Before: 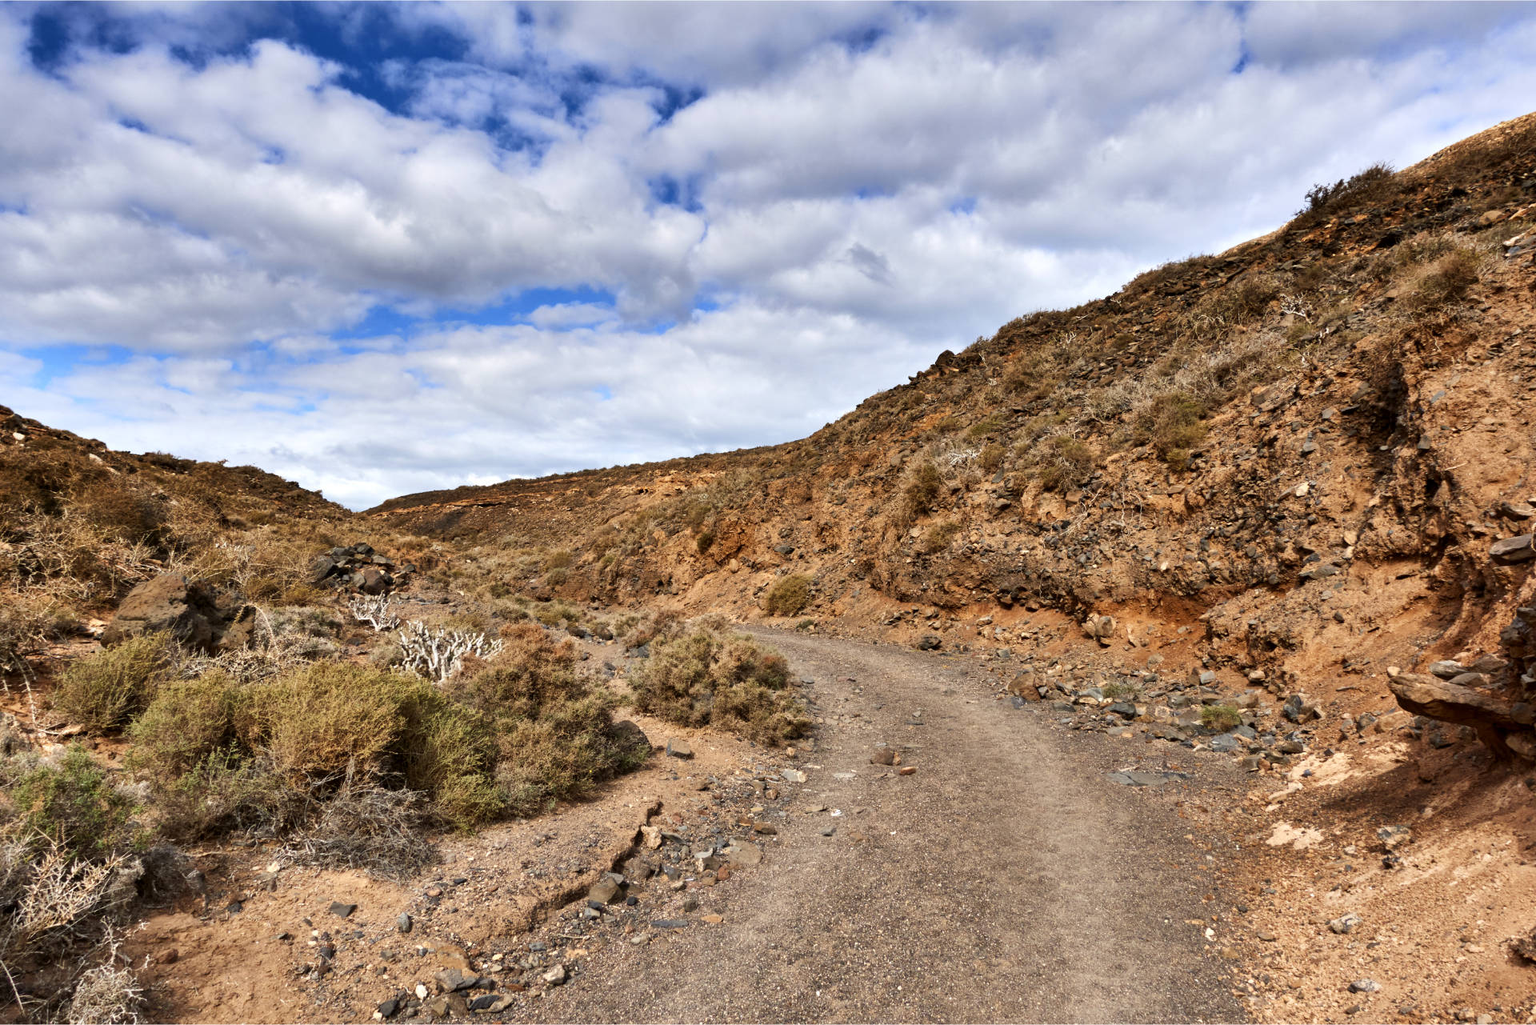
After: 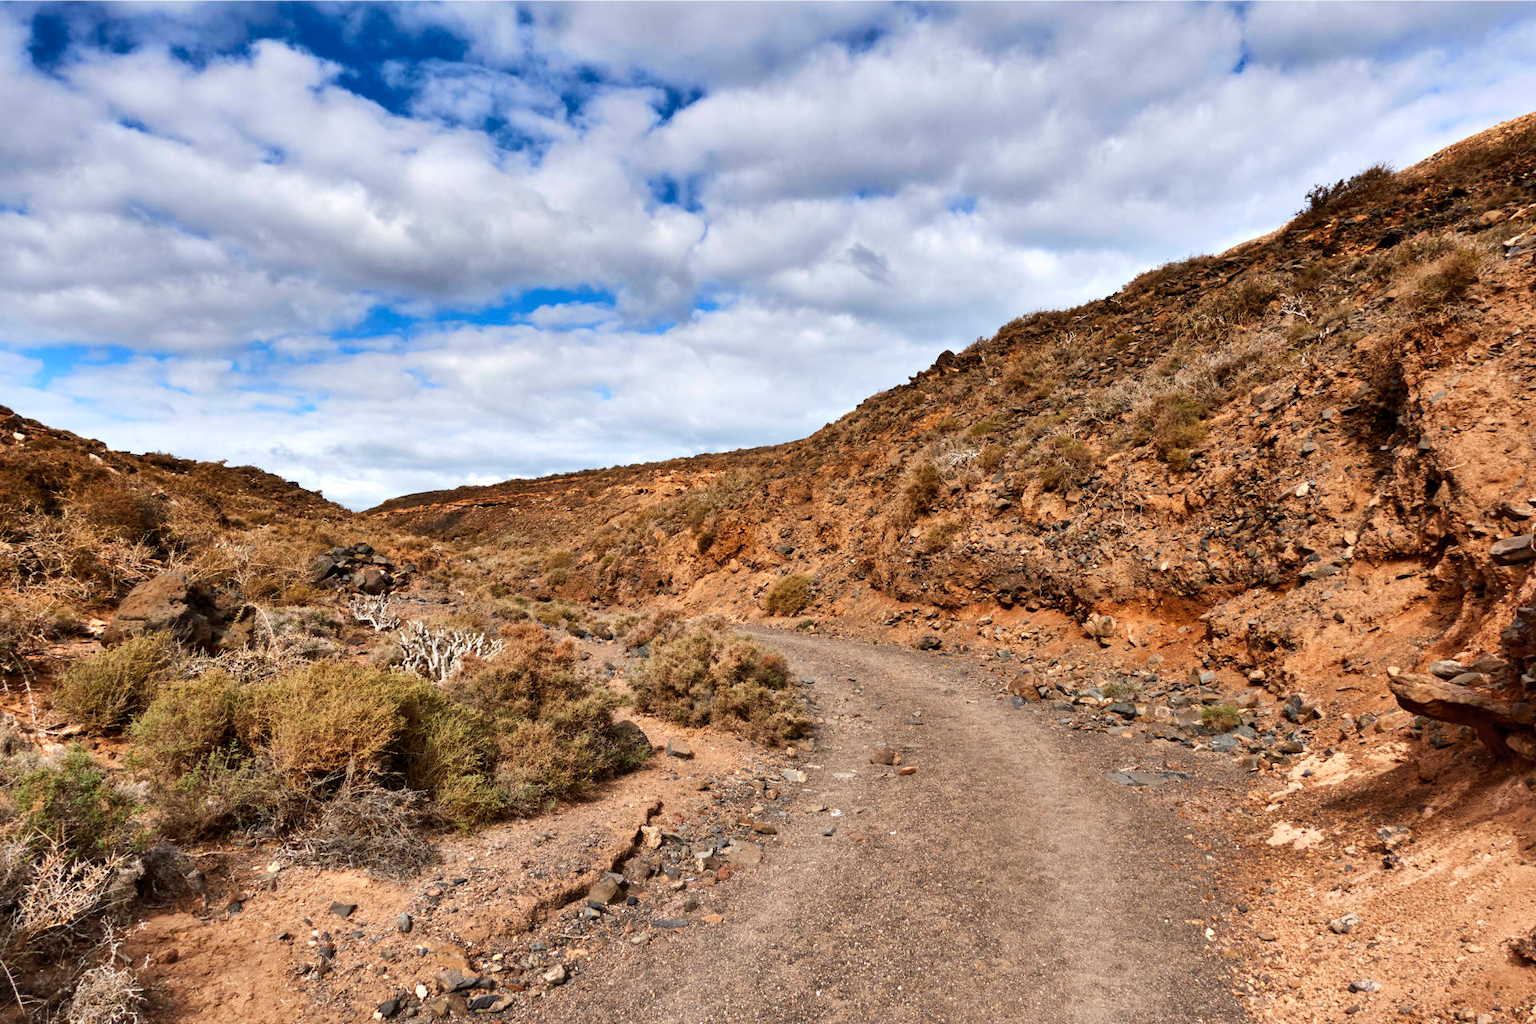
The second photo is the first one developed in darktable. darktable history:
shadows and highlights: shadows 62.81, white point adjustment 0.516, highlights -34.52, compress 84.09%
